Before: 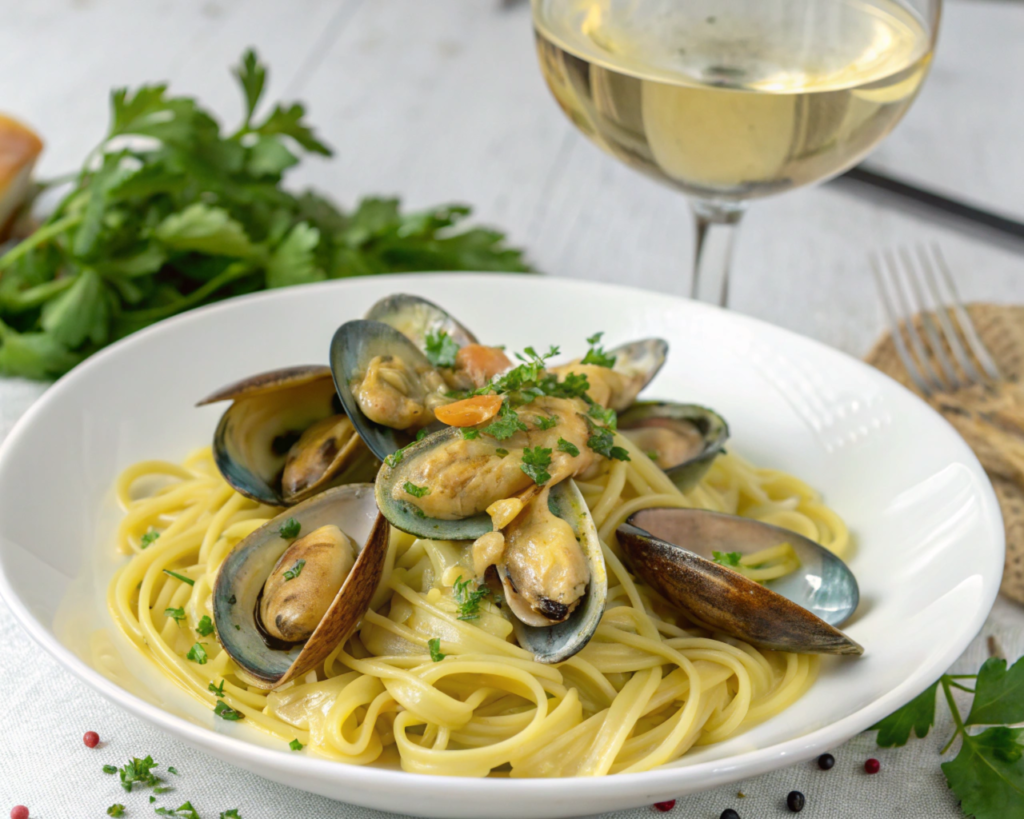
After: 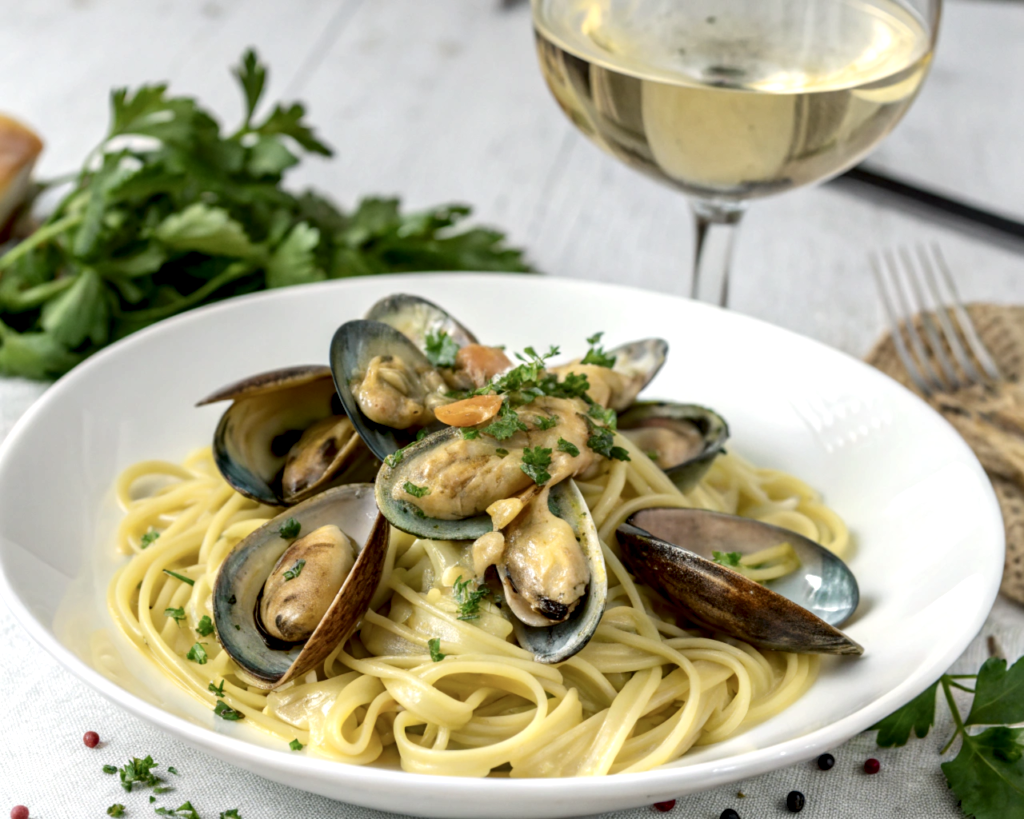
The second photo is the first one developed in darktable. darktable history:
local contrast: detail 135%, midtone range 0.75
contrast brightness saturation: contrast 0.107, saturation -0.167
